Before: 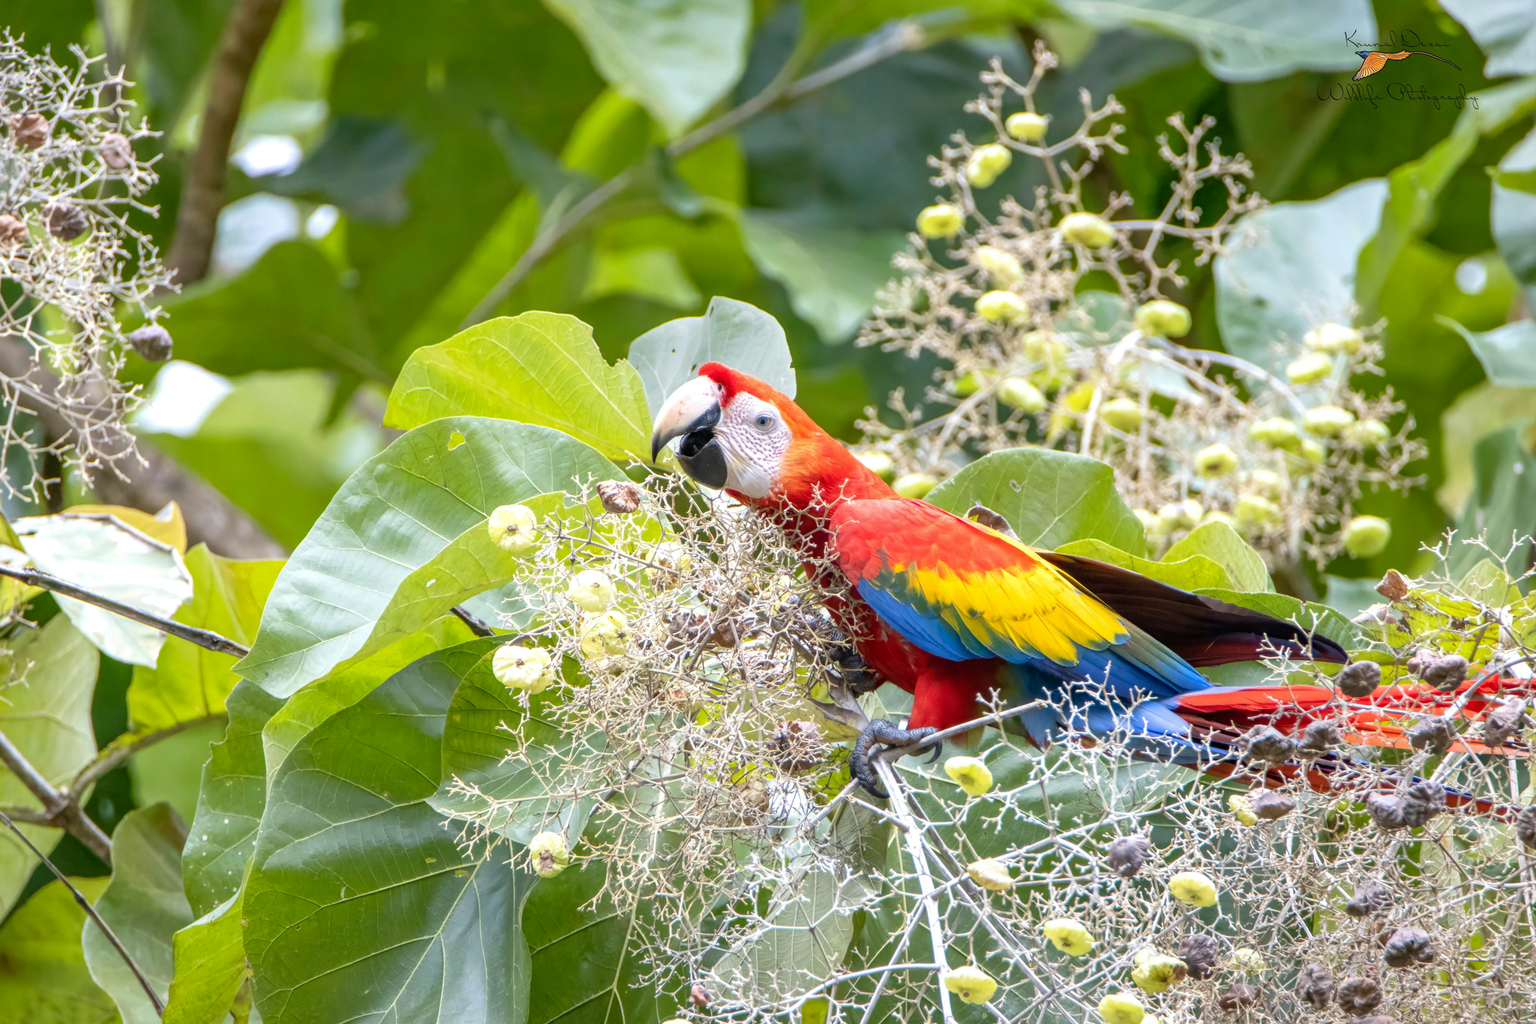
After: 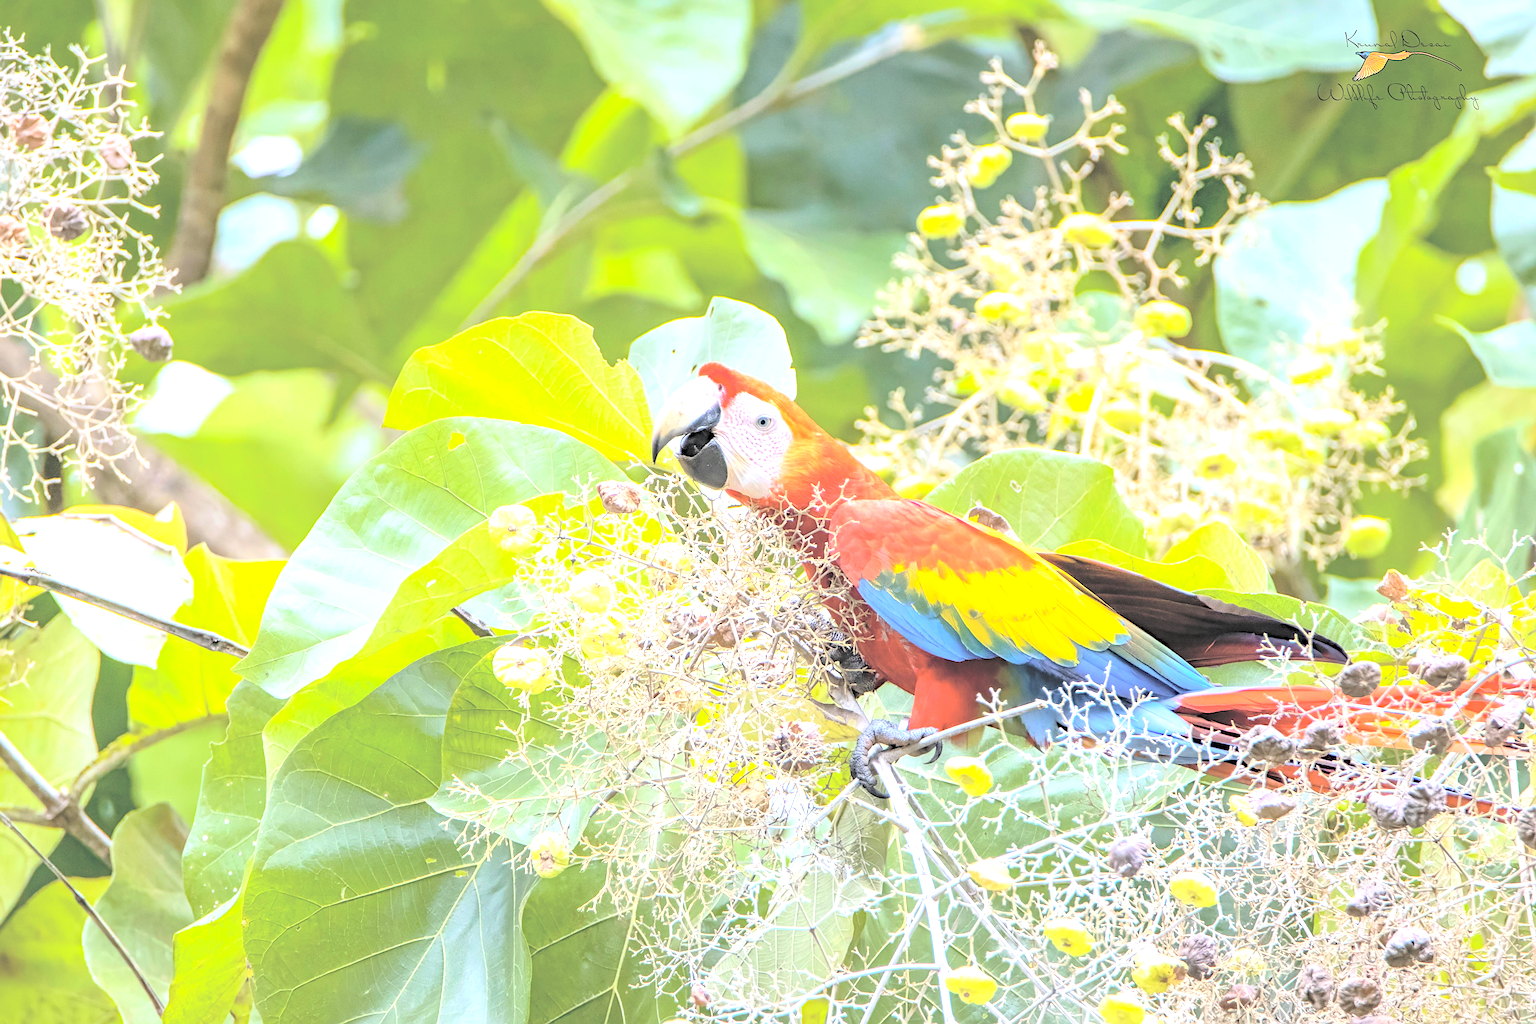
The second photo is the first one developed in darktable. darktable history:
tone equalizer: -8 EV -1.08 EV, -7 EV -1.01 EV, -6 EV -0.867 EV, -5 EV -0.578 EV, -3 EV 0.578 EV, -2 EV 0.867 EV, -1 EV 1.01 EV, +0 EV 1.08 EV, edges refinement/feathering 500, mask exposure compensation -1.57 EV, preserve details no
sharpen: on, module defaults
contrast brightness saturation: brightness 1
haze removal: strength 0.29, distance 0.25, compatibility mode true, adaptive false
